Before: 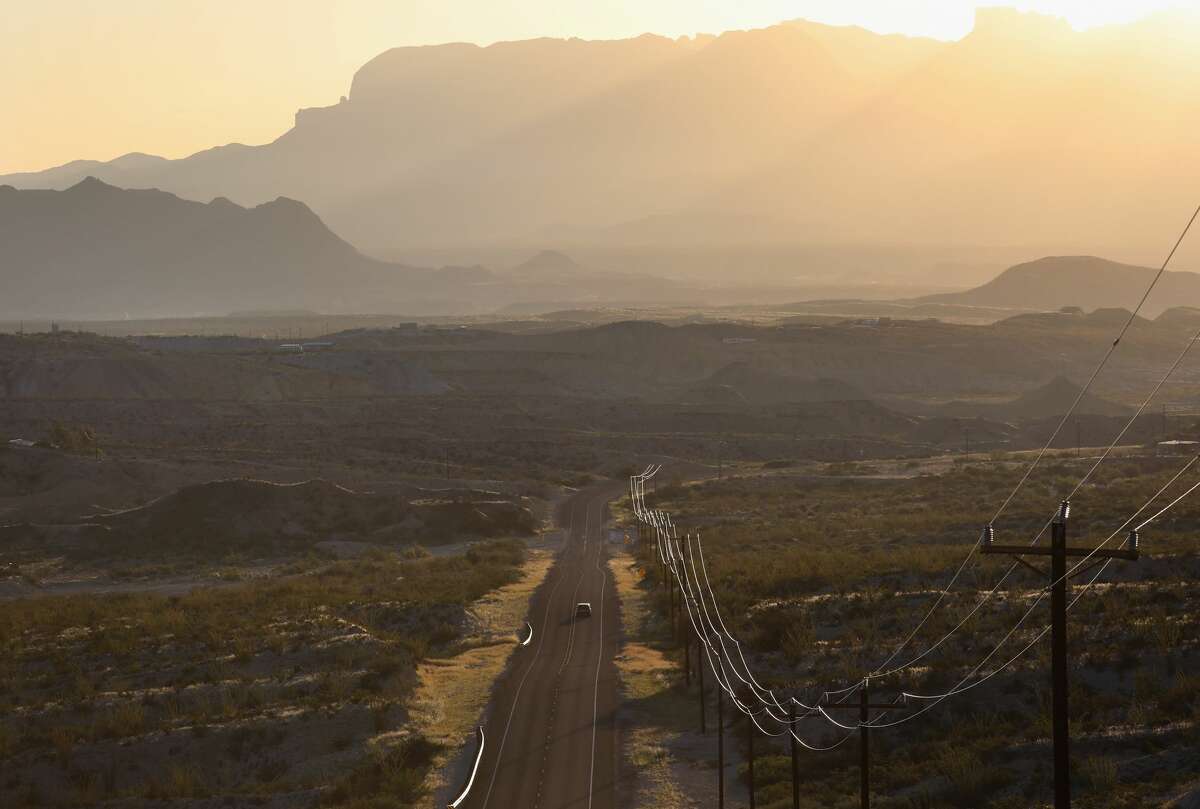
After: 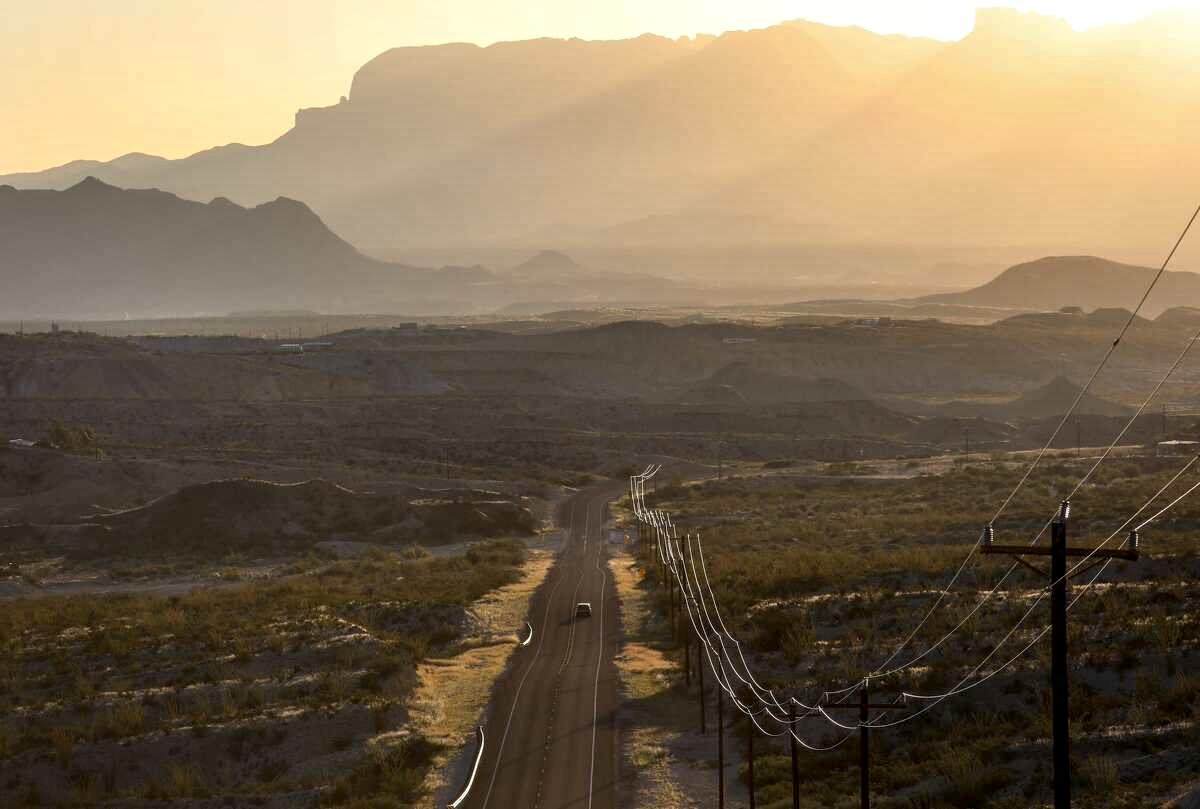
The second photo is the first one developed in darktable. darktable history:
contrast brightness saturation: contrast 0.037, saturation 0.154
local contrast: detail 150%
